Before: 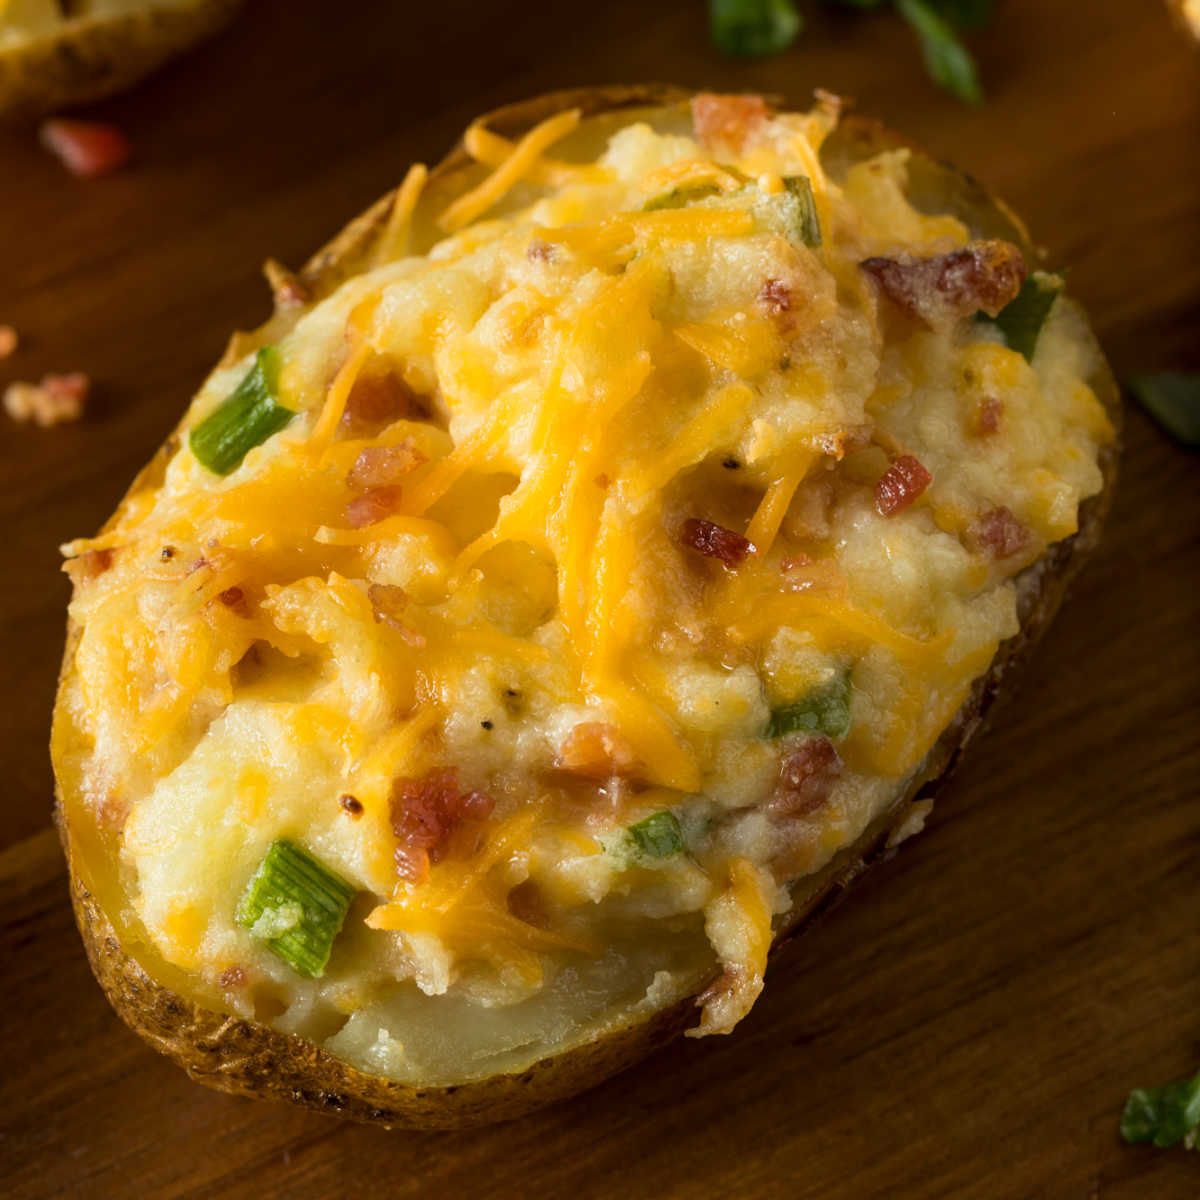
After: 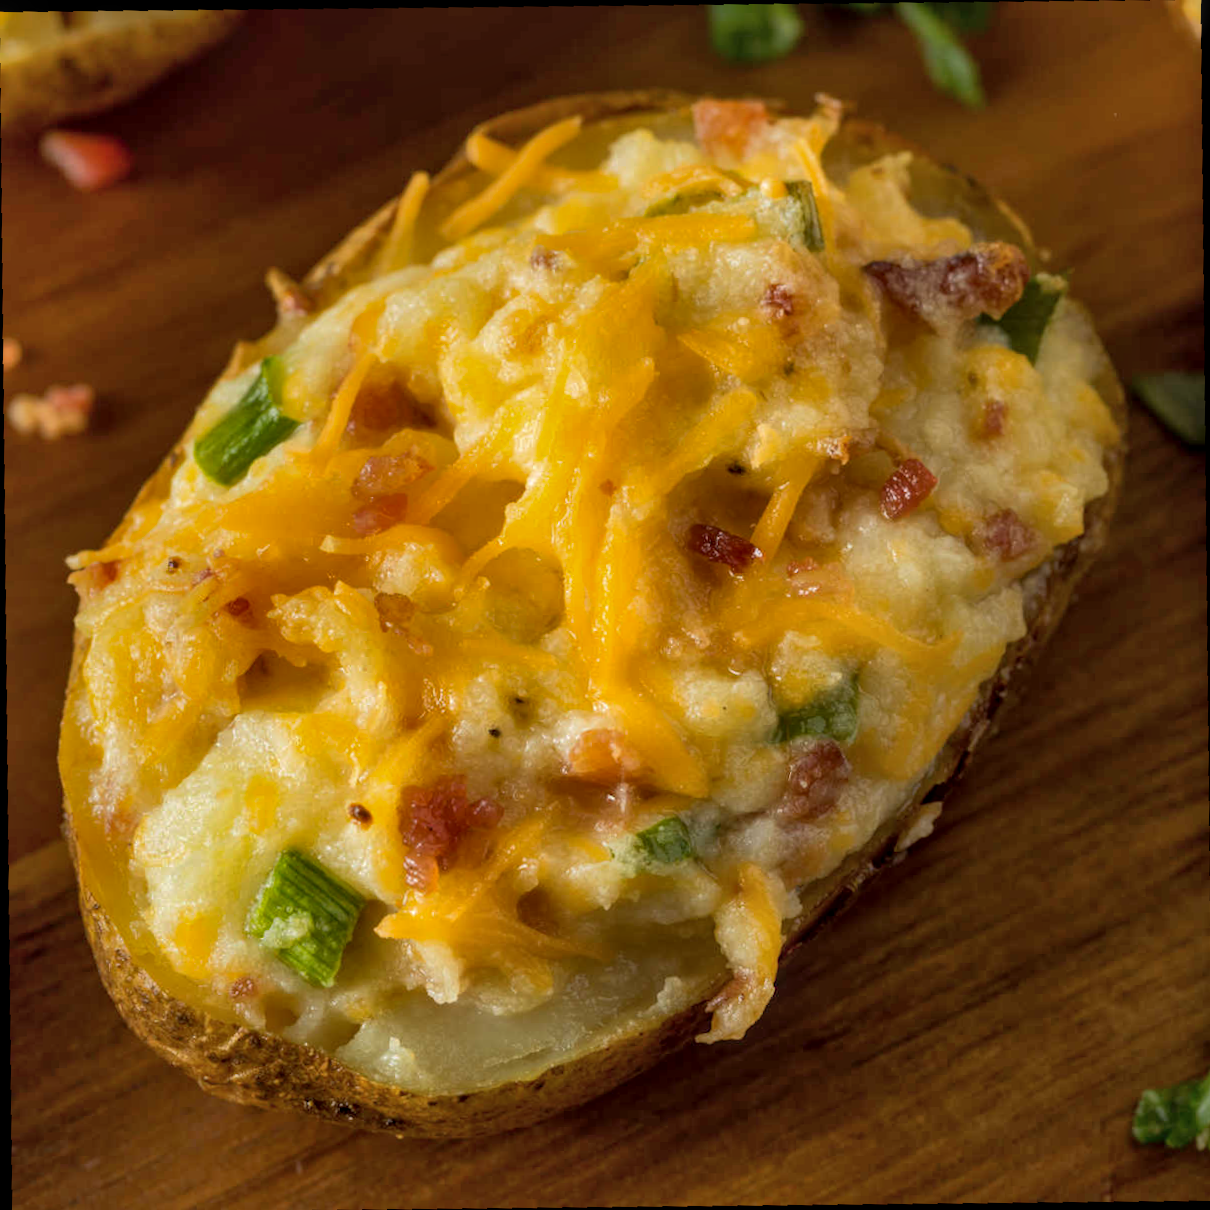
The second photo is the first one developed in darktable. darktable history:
shadows and highlights: highlights -60
rotate and perspective: rotation -2.29°, automatic cropping off
crop and rotate: angle -1.69°
local contrast: on, module defaults
